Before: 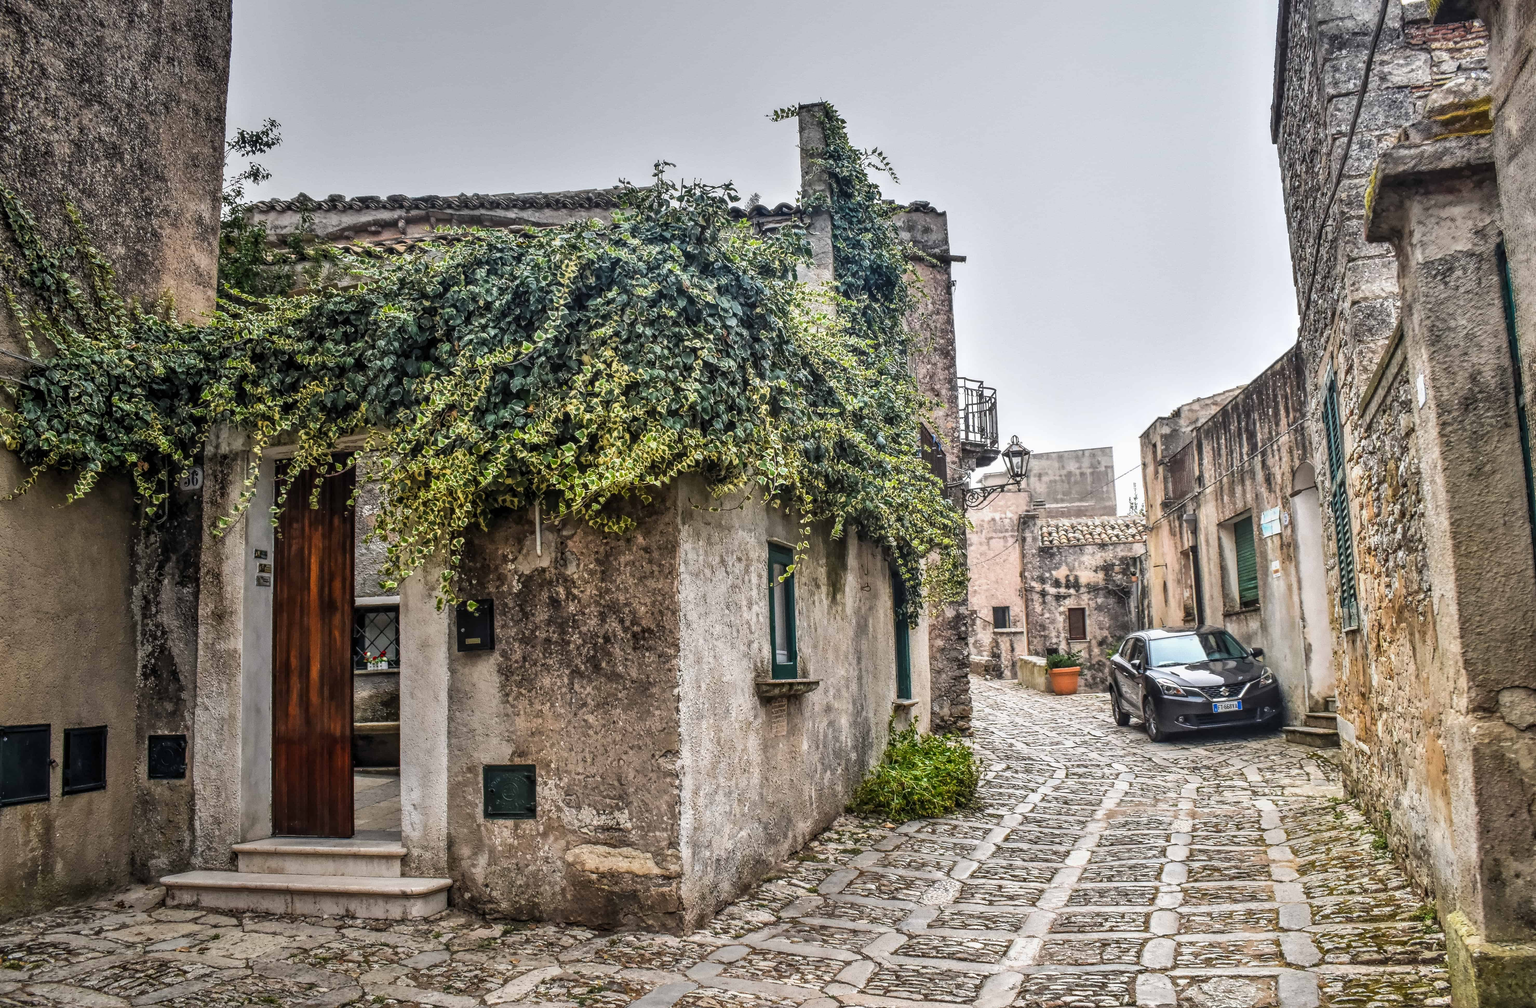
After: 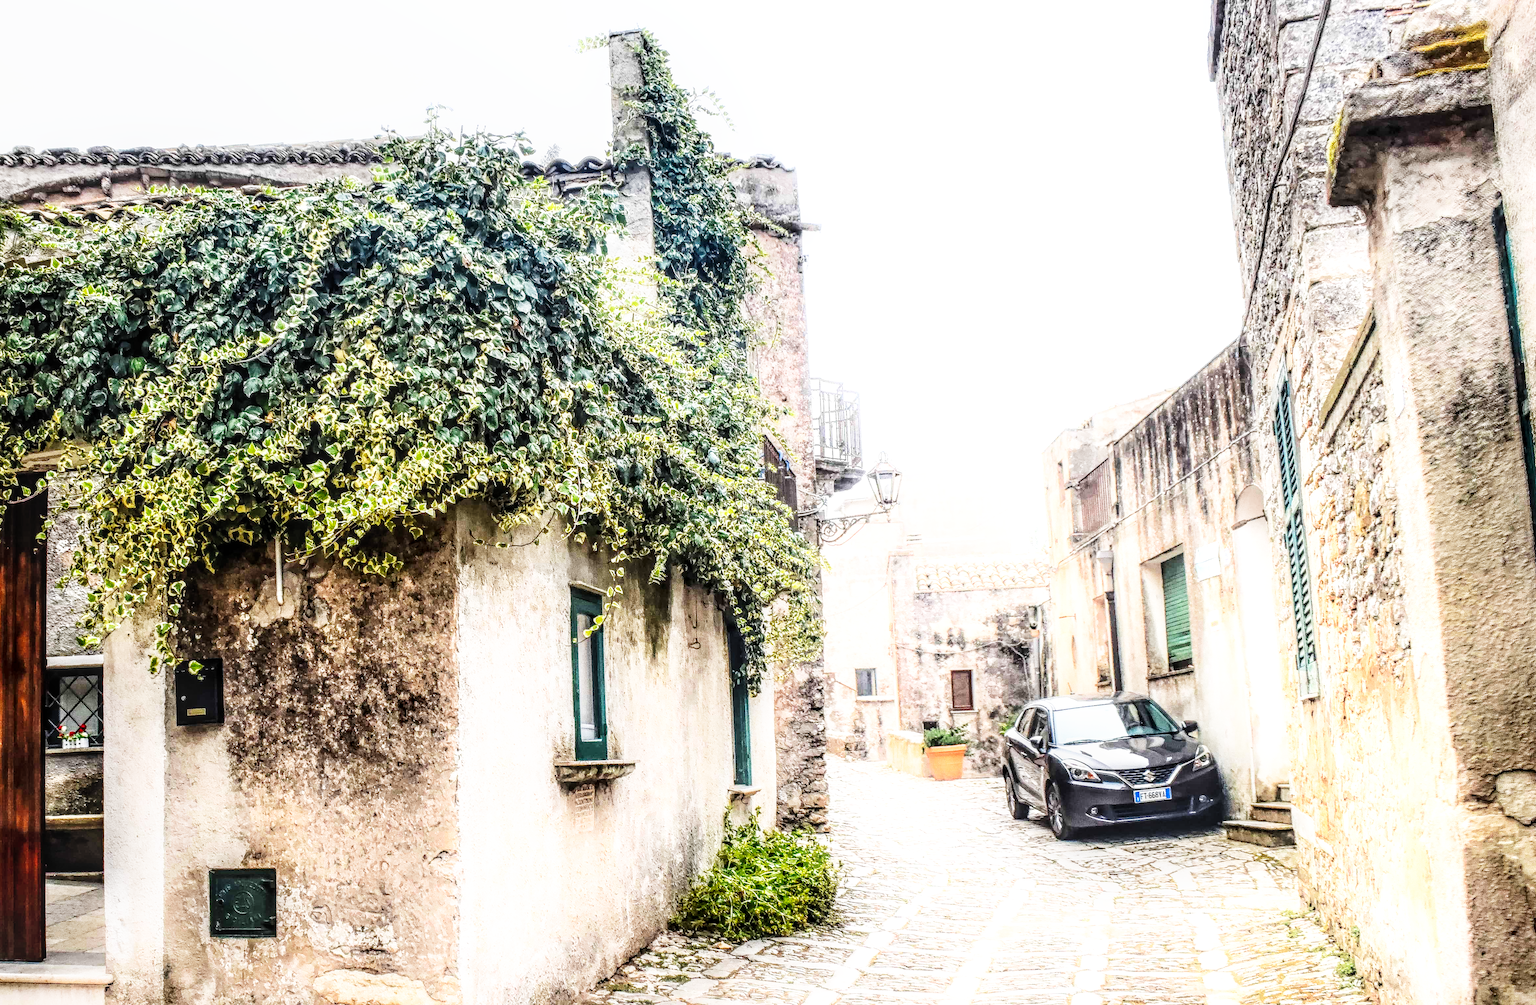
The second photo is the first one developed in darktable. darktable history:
base curve: curves: ch0 [(0, 0) (0.007, 0.004) (0.027, 0.03) (0.046, 0.07) (0.207, 0.54) (0.442, 0.872) (0.673, 0.972) (1, 1)], preserve colors none
crop and rotate: left 20.74%, top 7.912%, right 0.375%, bottom 13.378%
shadows and highlights: shadows -21.3, highlights 100, soften with gaussian
local contrast: detail 130%
